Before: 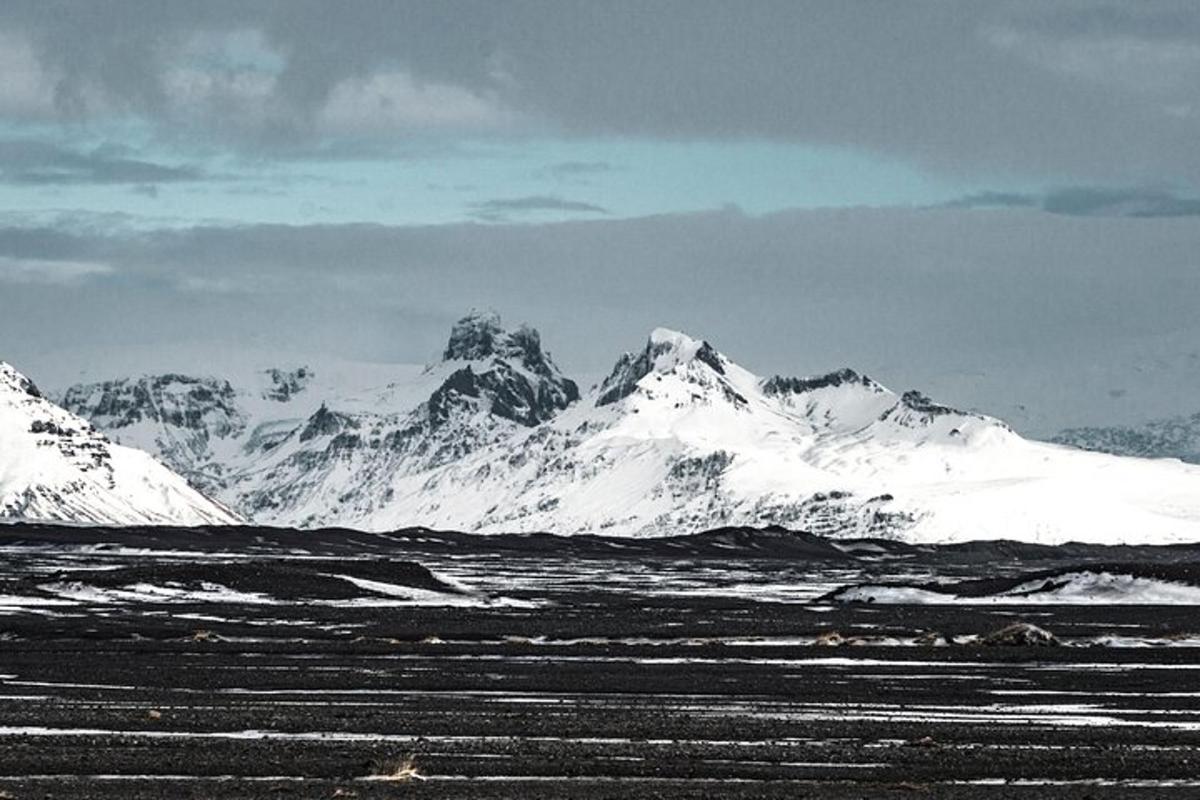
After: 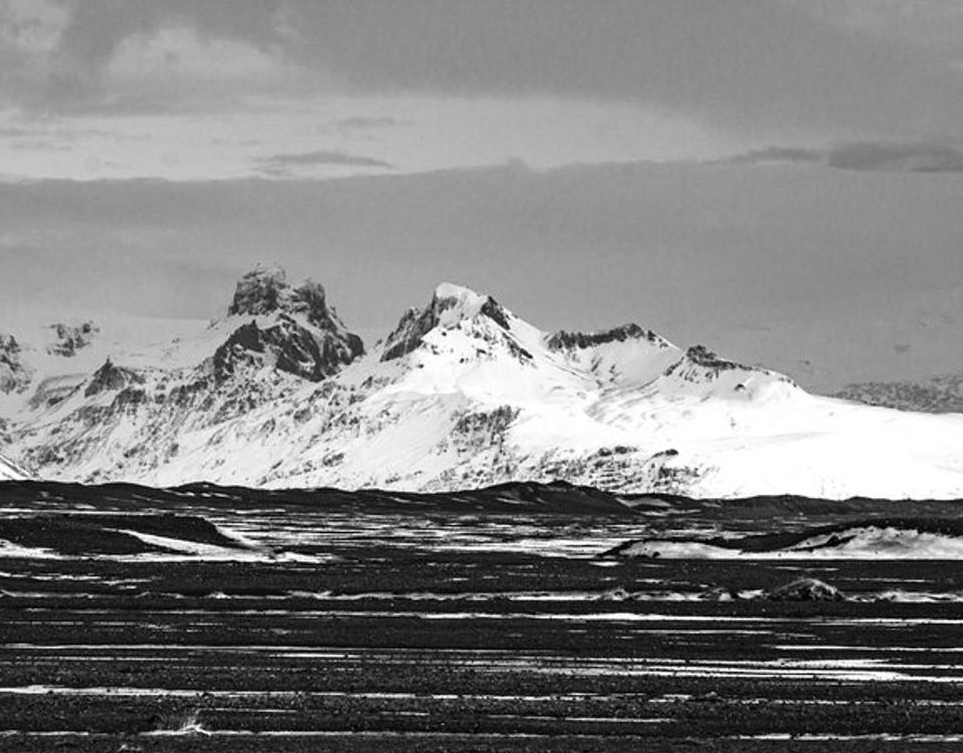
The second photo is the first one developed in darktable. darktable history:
crop and rotate: left 17.959%, top 5.771%, right 1.742%
monochrome: on, module defaults
